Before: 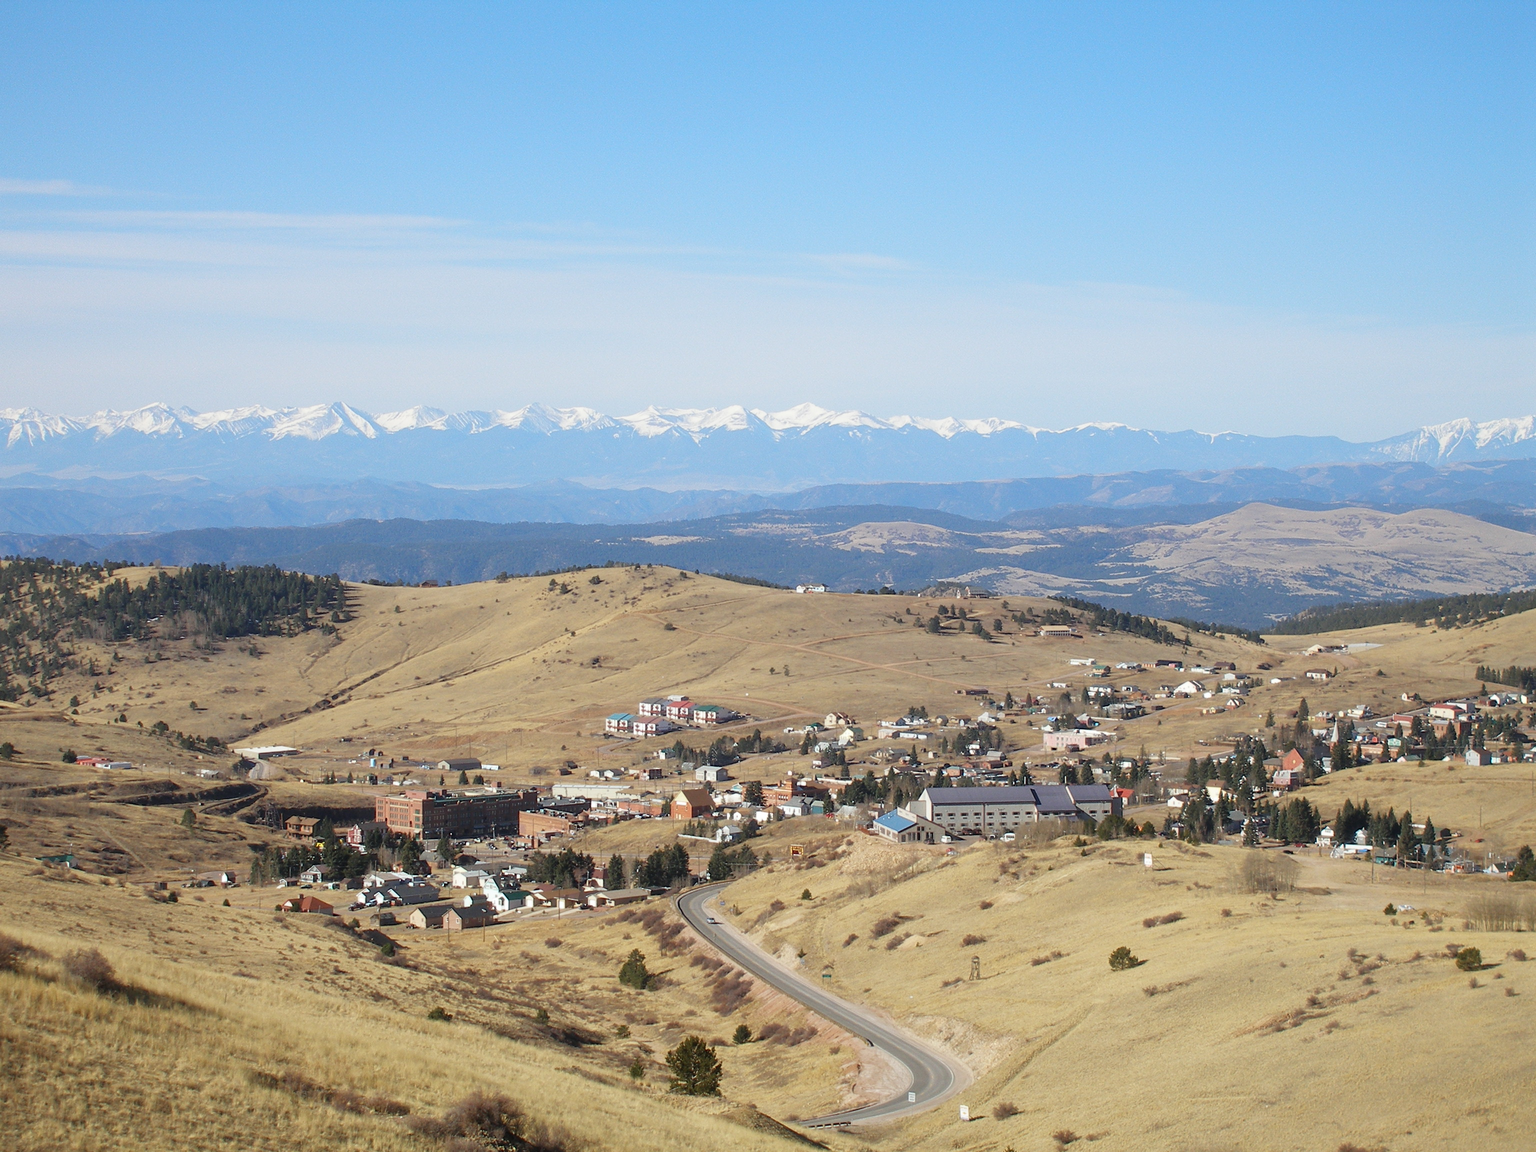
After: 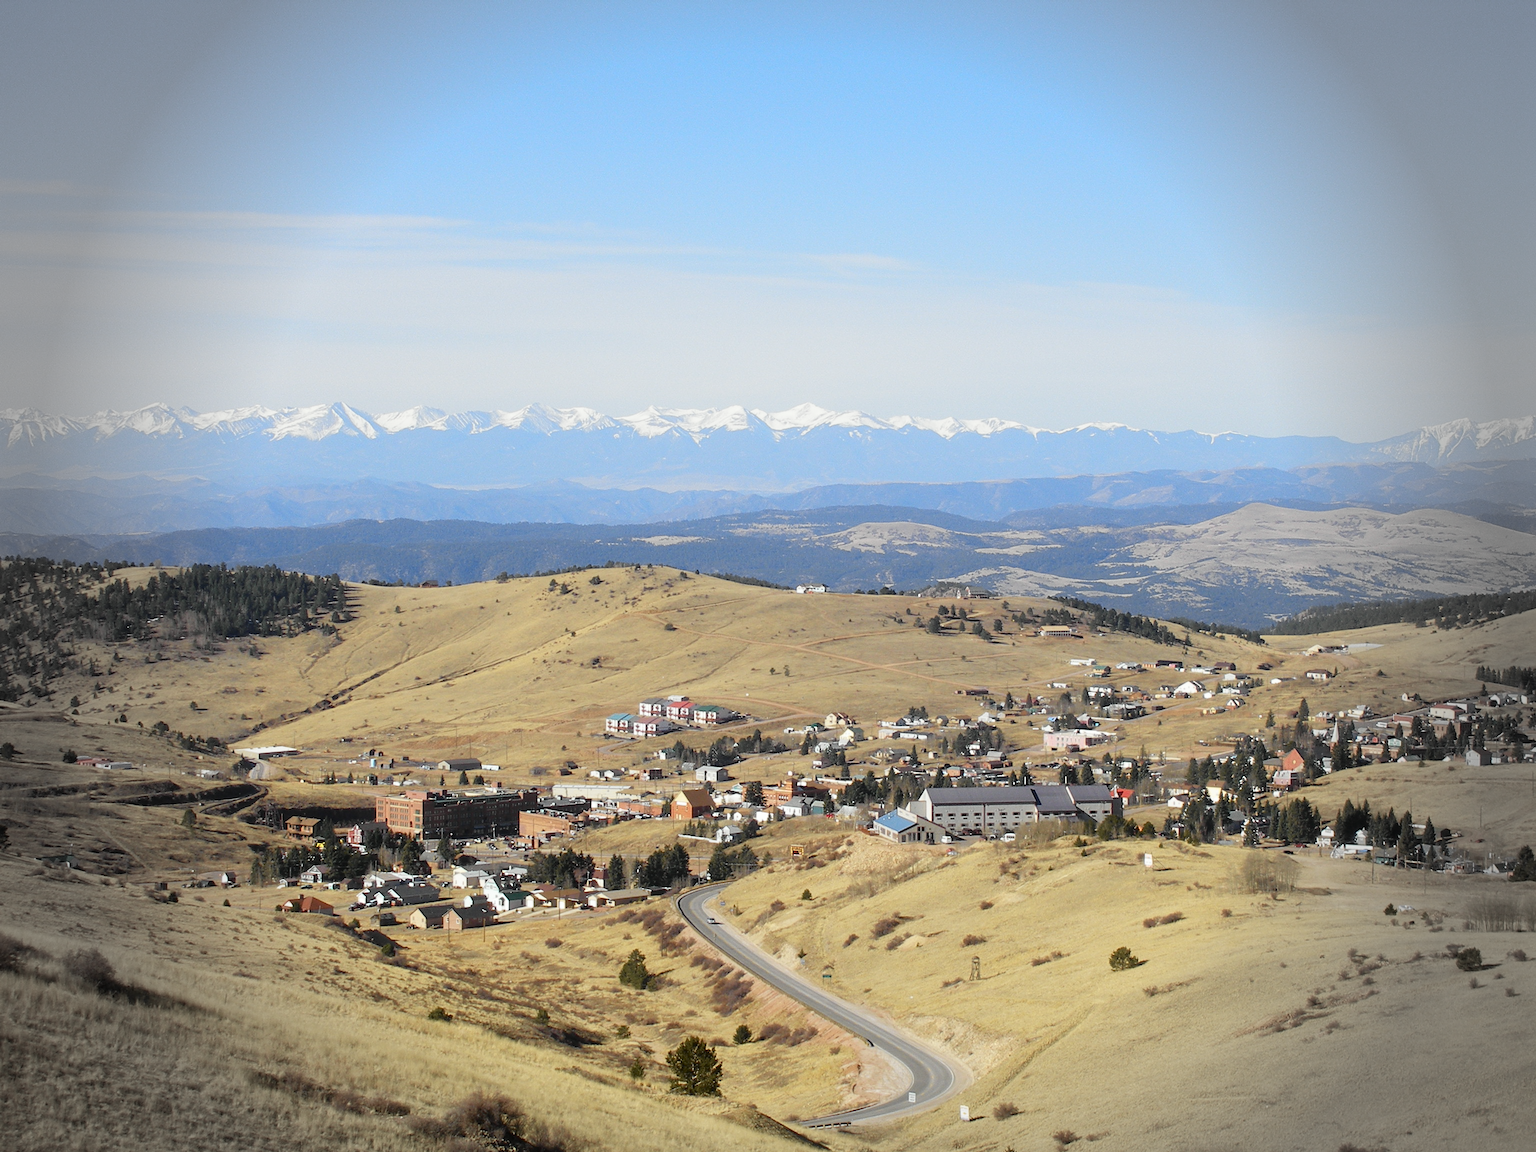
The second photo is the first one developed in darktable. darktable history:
vignetting: fall-off start 68.08%, fall-off radius 28.72%, saturation -0.651, width/height ratio 0.993, shape 0.86
sharpen: radius 5.302, amount 0.314, threshold 26.502
tone curve: curves: ch0 [(0, 0) (0.037, 0.025) (0.131, 0.093) (0.275, 0.256) (0.497, 0.51) (0.617, 0.643) (0.704, 0.732) (0.813, 0.832) (0.911, 0.925) (0.997, 0.995)]; ch1 [(0, 0) (0.301, 0.3) (0.444, 0.45) (0.493, 0.495) (0.507, 0.503) (0.534, 0.533) (0.582, 0.58) (0.658, 0.693) (0.746, 0.77) (1, 1)]; ch2 [(0, 0) (0.246, 0.233) (0.36, 0.352) (0.415, 0.418) (0.476, 0.492) (0.502, 0.504) (0.525, 0.518) (0.539, 0.544) (0.586, 0.602) (0.634, 0.651) (0.706, 0.727) (0.853, 0.852) (1, 0.951)], color space Lab, independent channels, preserve colors none
